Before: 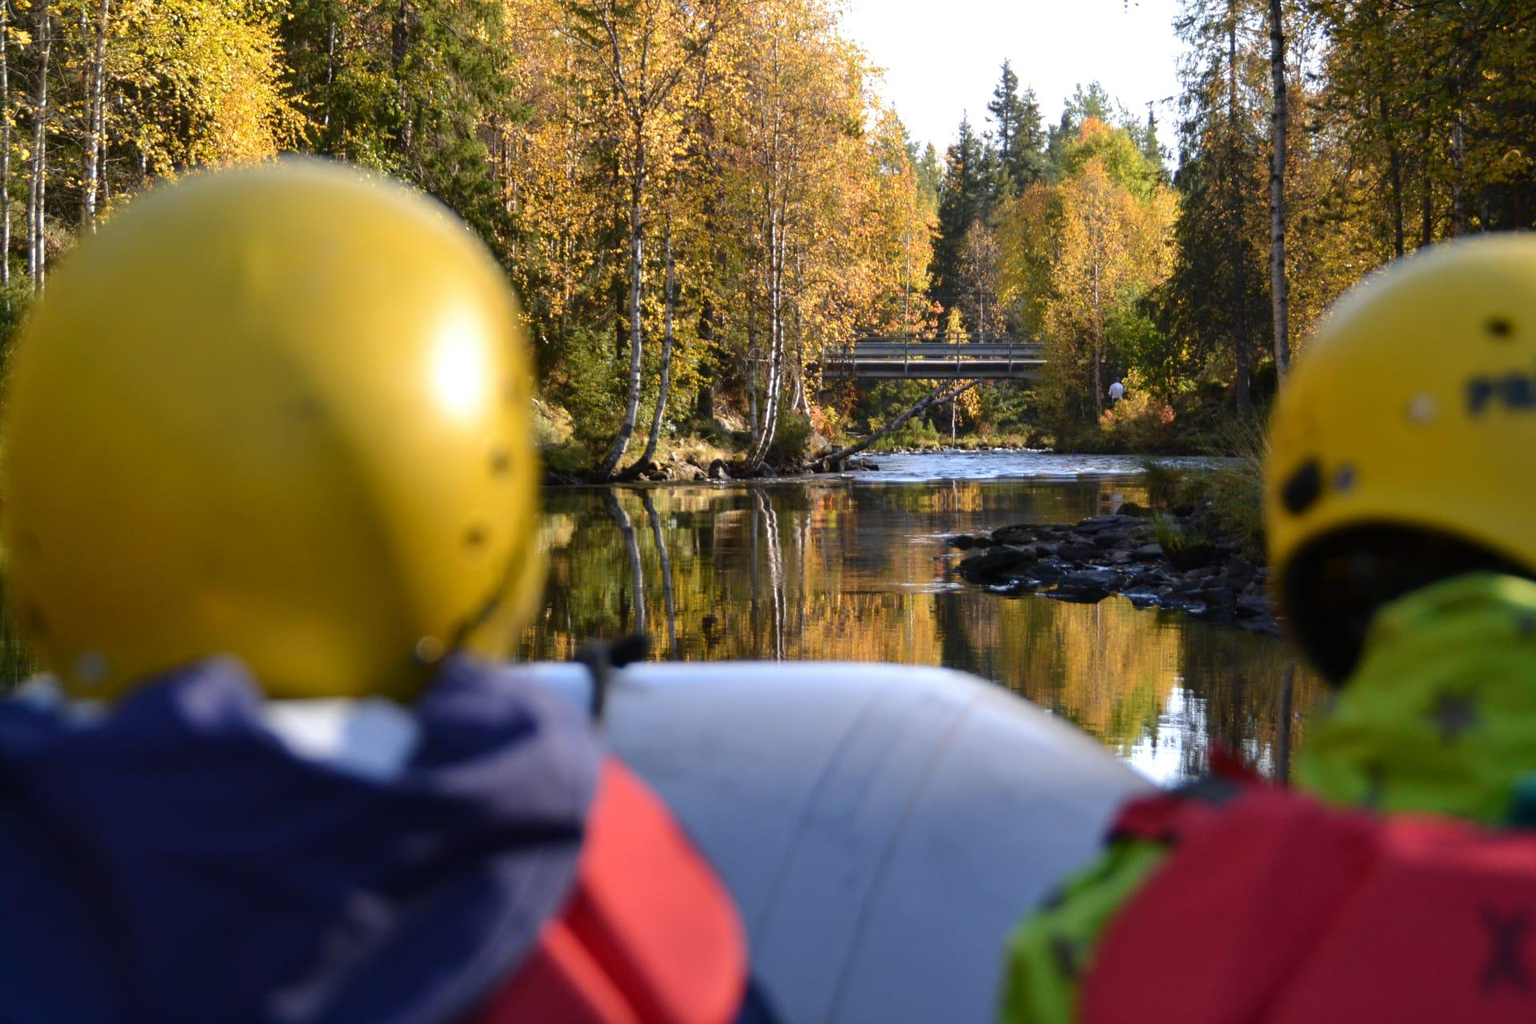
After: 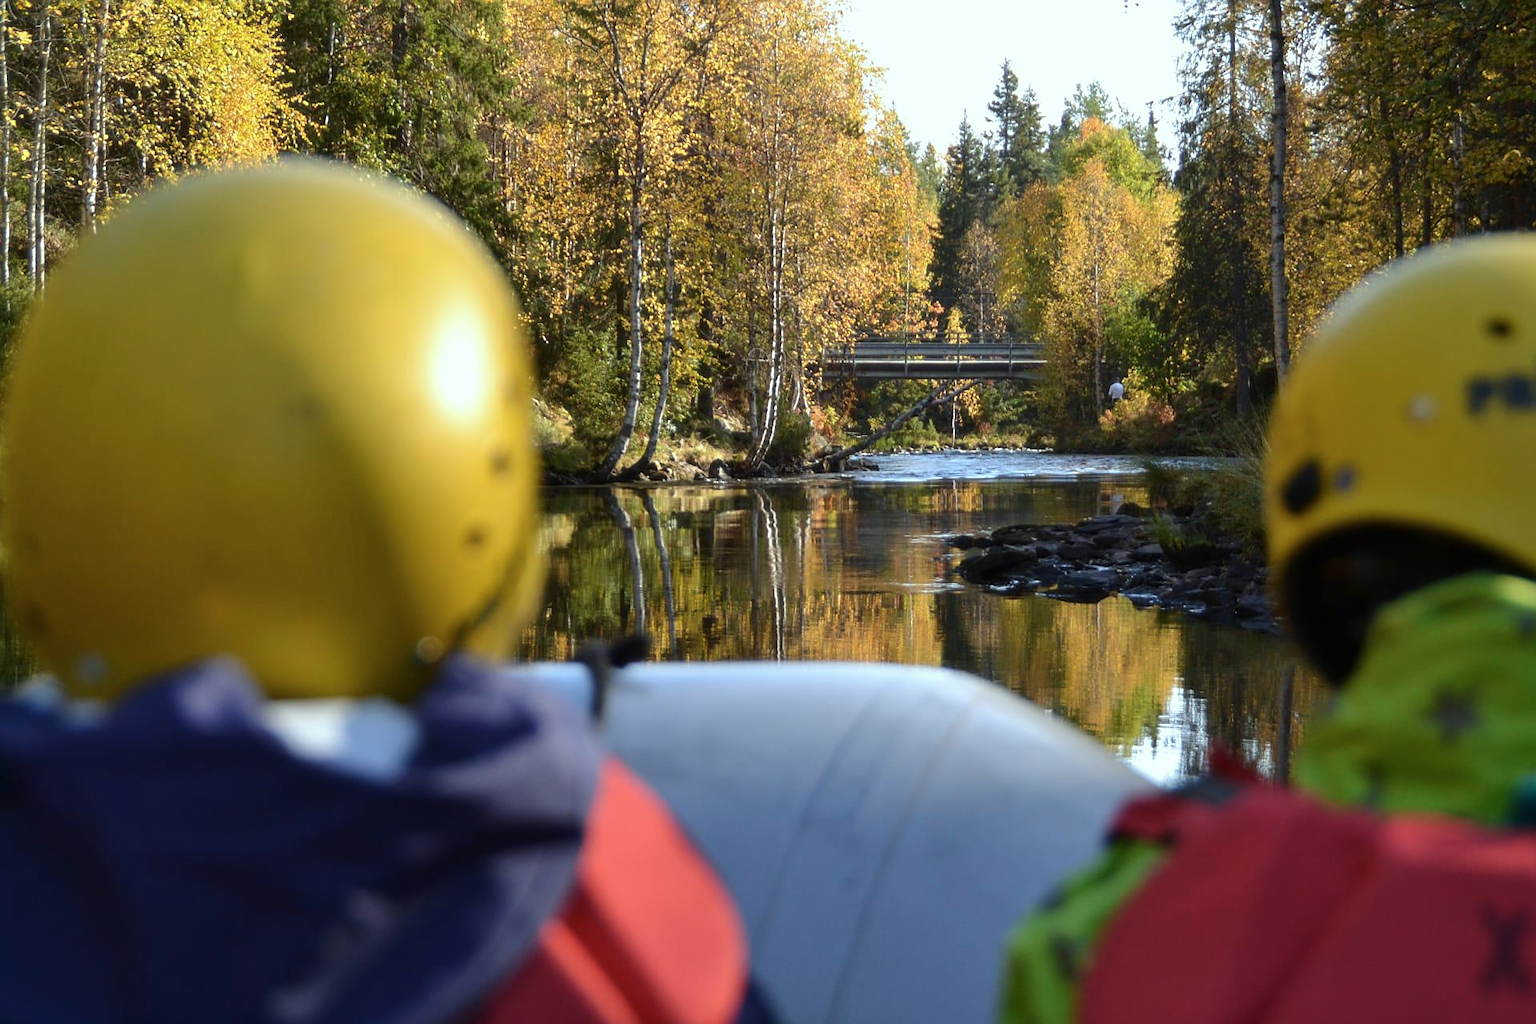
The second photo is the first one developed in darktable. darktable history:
sharpen: on, module defaults
soften: size 10%, saturation 50%, brightness 0.2 EV, mix 10%
color correction: highlights a* -6.69, highlights b* 0.49
